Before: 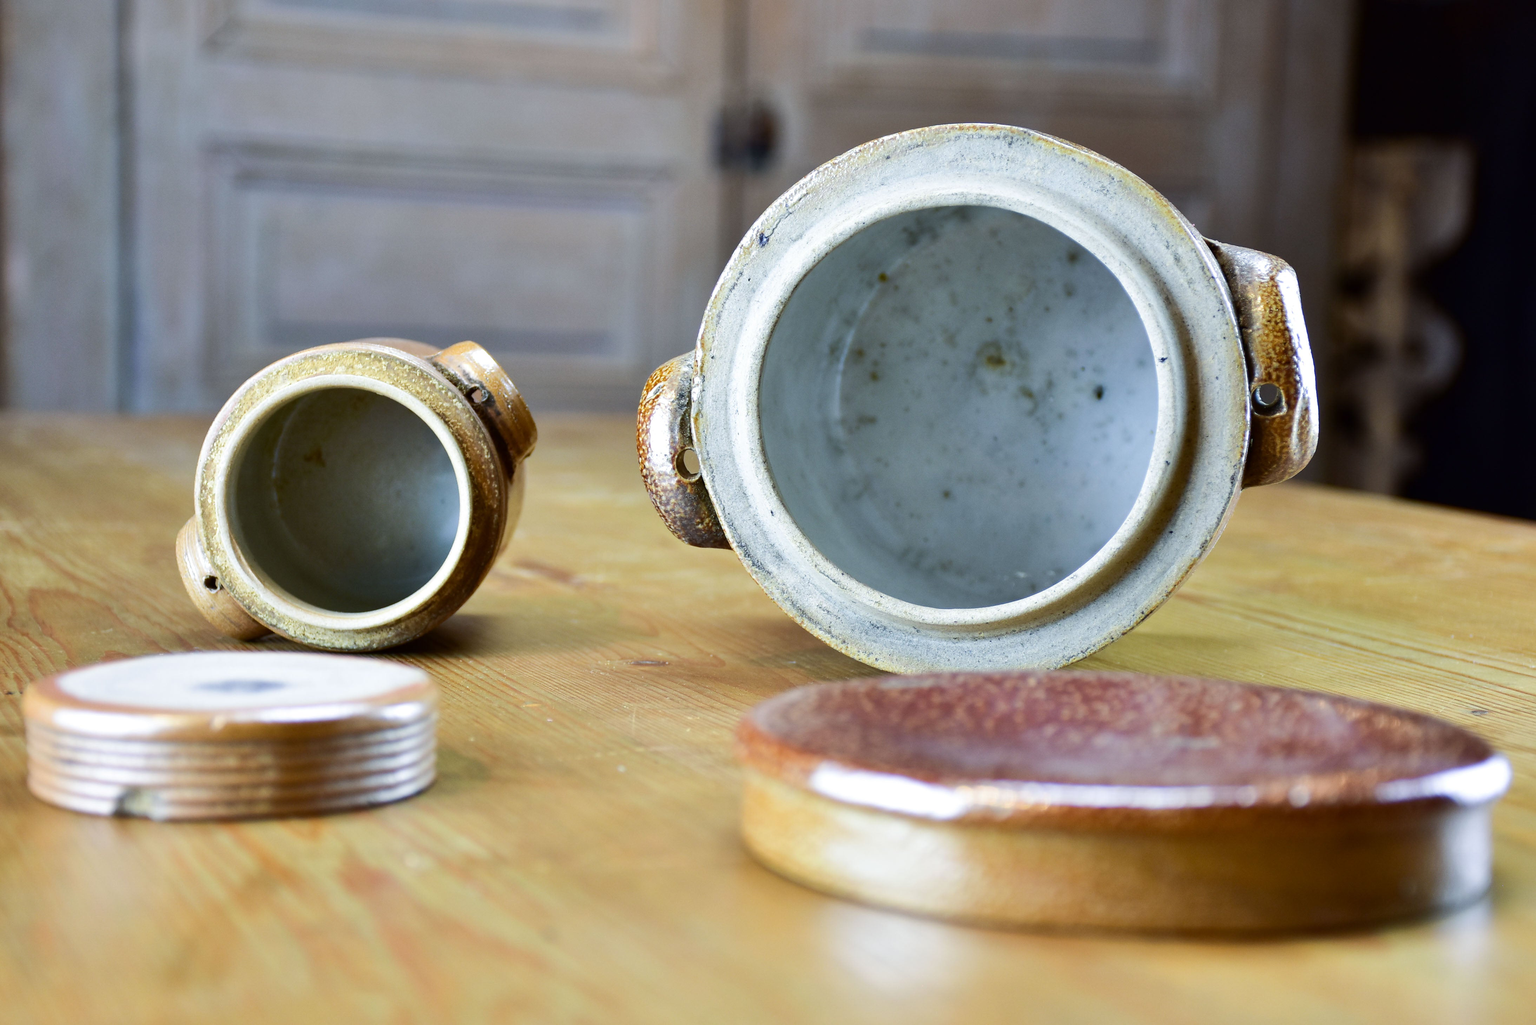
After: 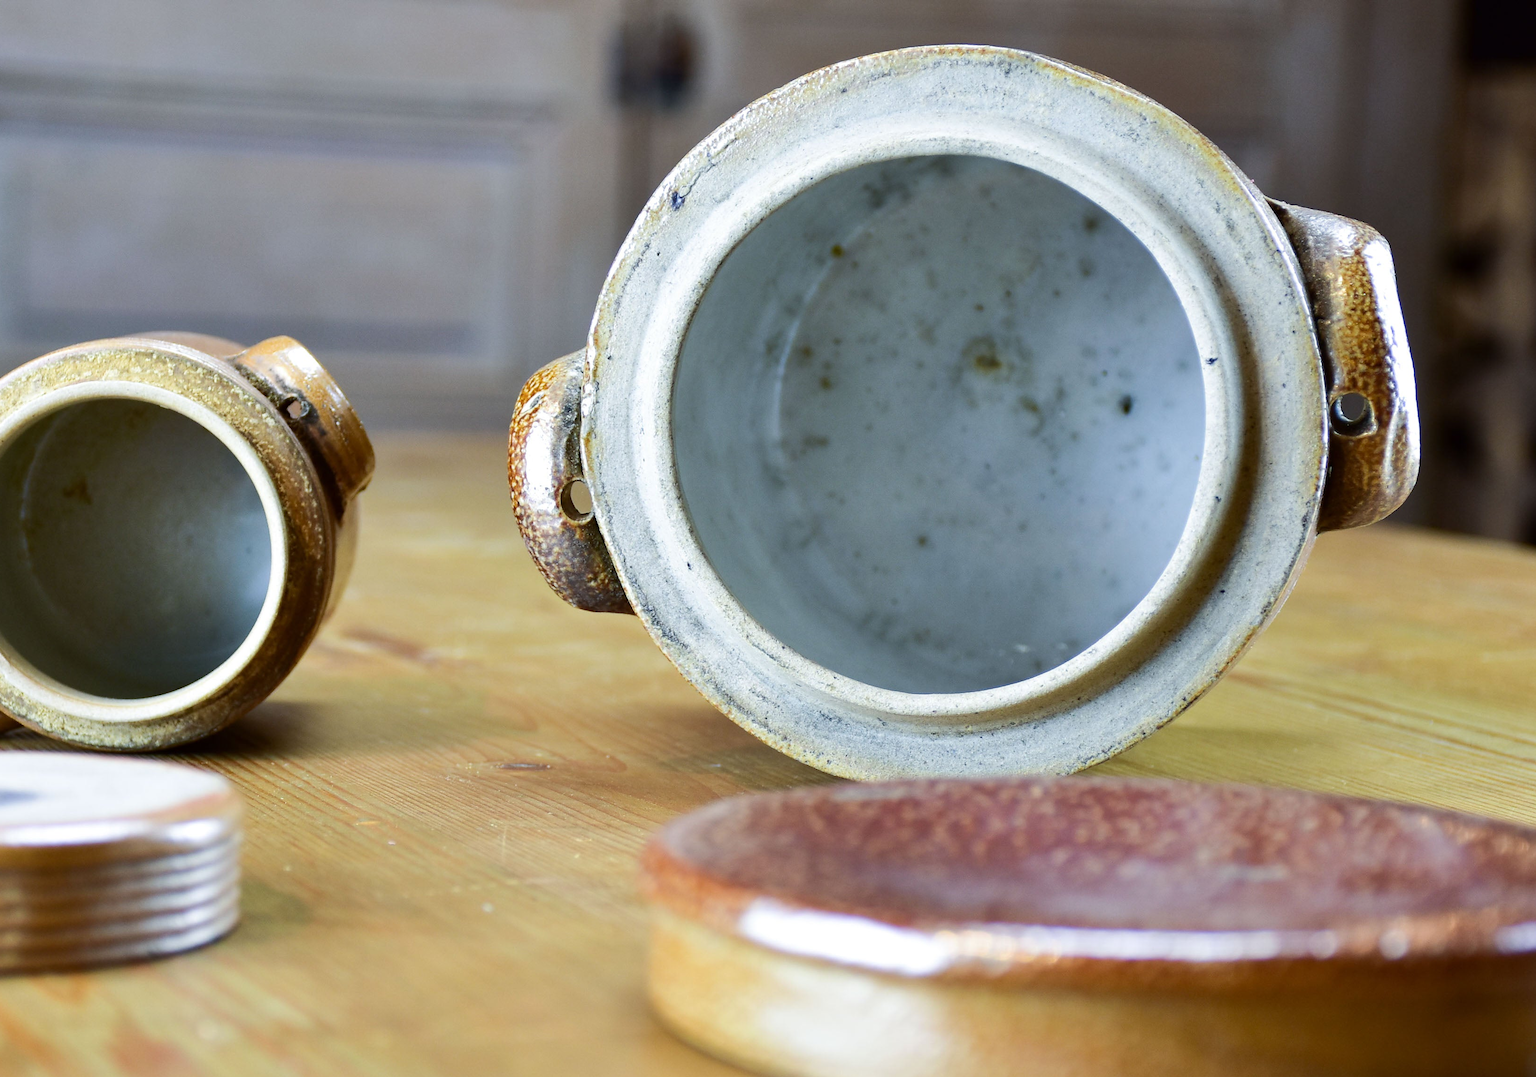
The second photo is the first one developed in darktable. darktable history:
crop: left 16.746%, top 8.799%, right 8.448%, bottom 12.577%
